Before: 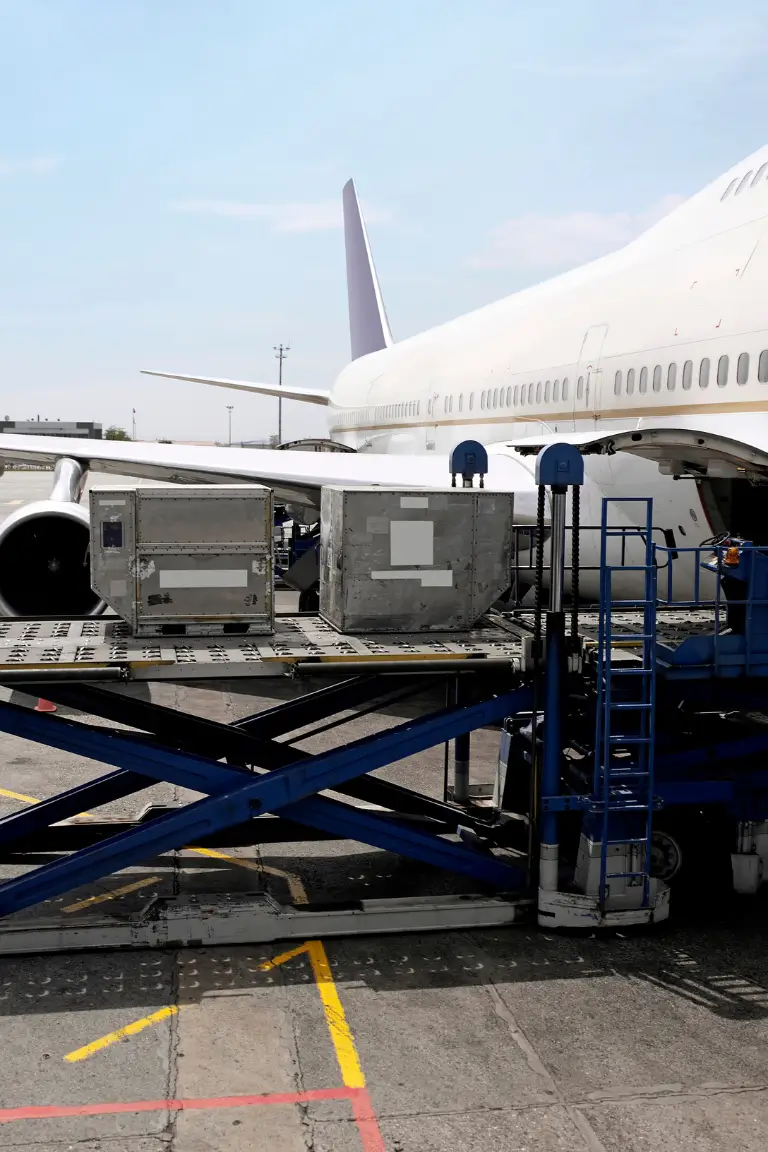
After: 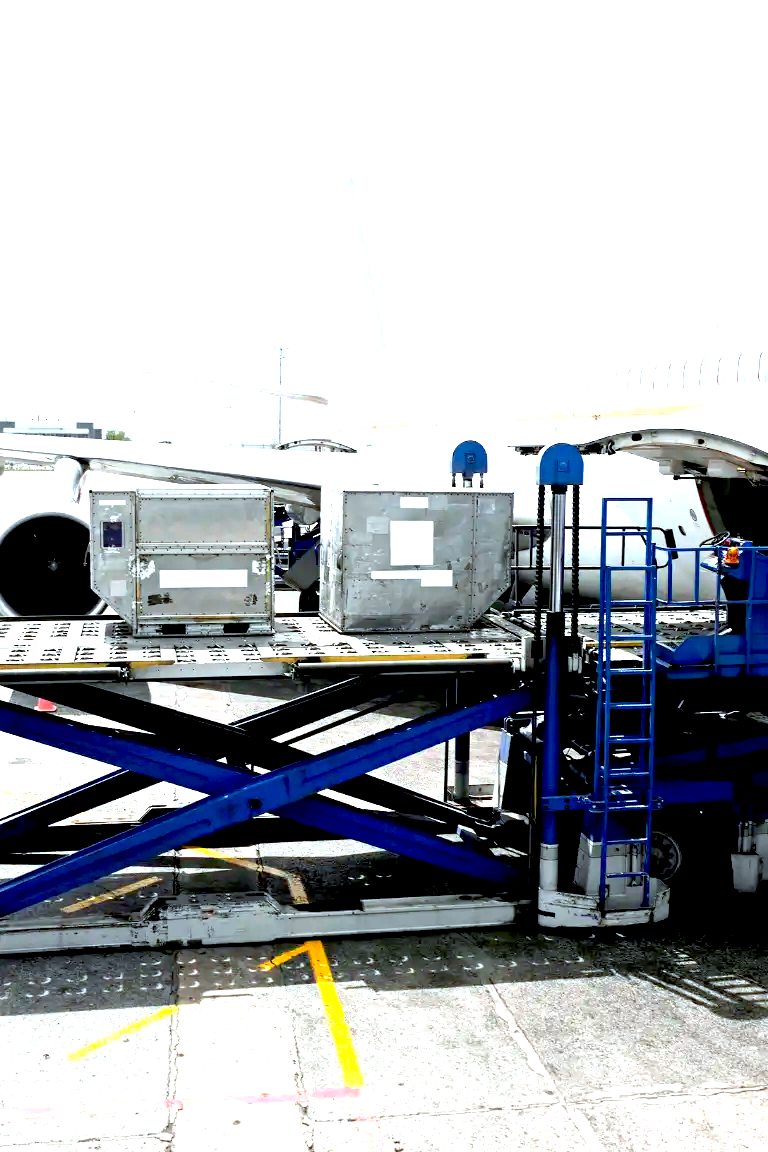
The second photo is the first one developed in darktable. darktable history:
local contrast: mode bilateral grid, contrast 15, coarseness 36, detail 104%, midtone range 0.2
exposure: black level correction 0.005, exposure 2.085 EV, compensate highlight preservation false
contrast brightness saturation: contrast 0.038, saturation 0.152
color calibration: illuminant Planckian (black body), x 0.368, y 0.36, temperature 4277.86 K
